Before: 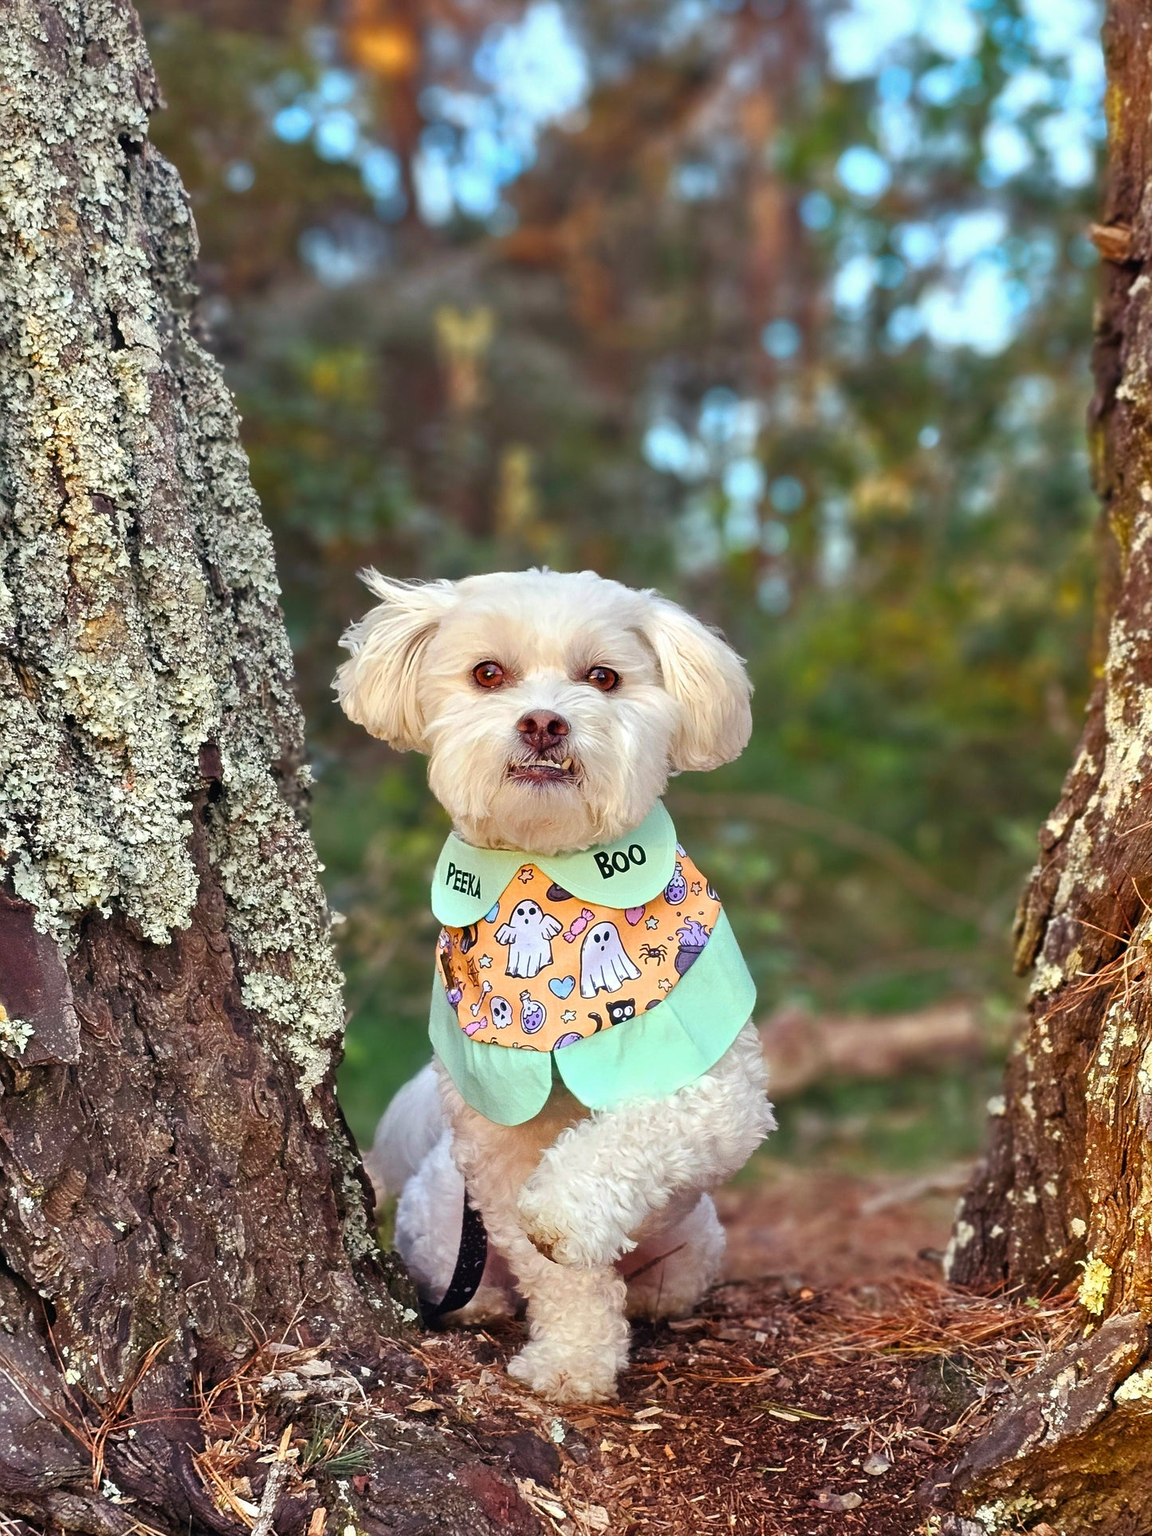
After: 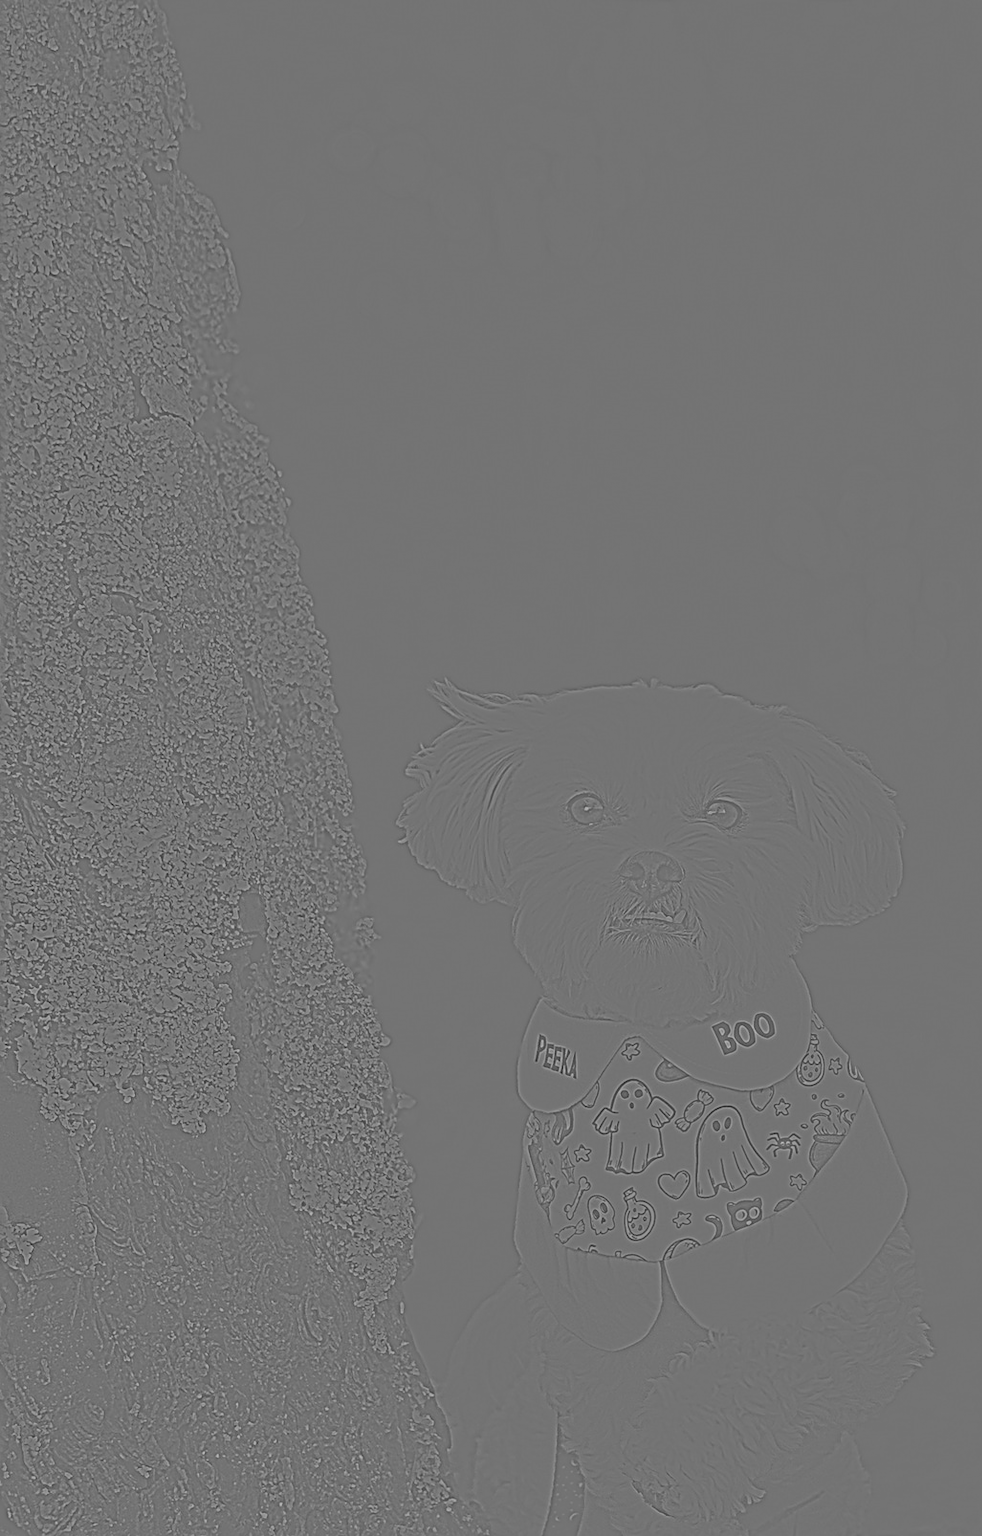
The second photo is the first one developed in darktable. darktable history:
crop: right 28.885%, bottom 16.626%
sharpen: on, module defaults
monochrome: a -35.87, b 49.73, size 1.7
highpass: sharpness 5.84%, contrast boost 8.44%
